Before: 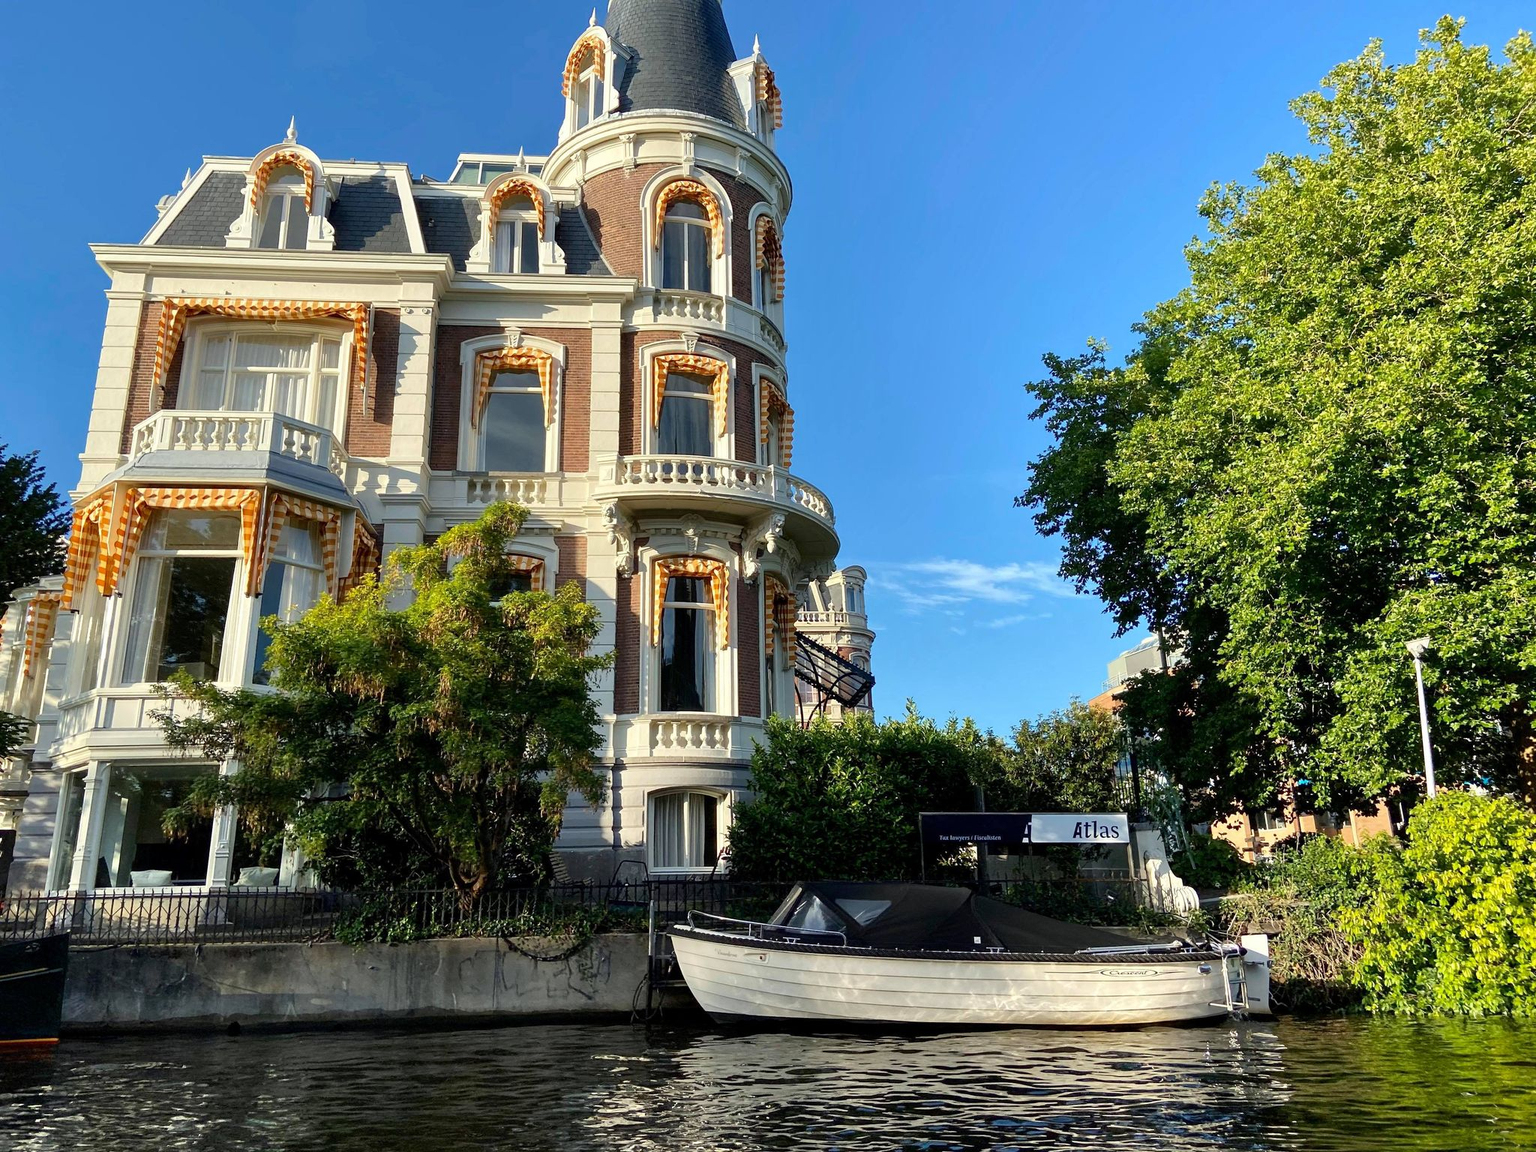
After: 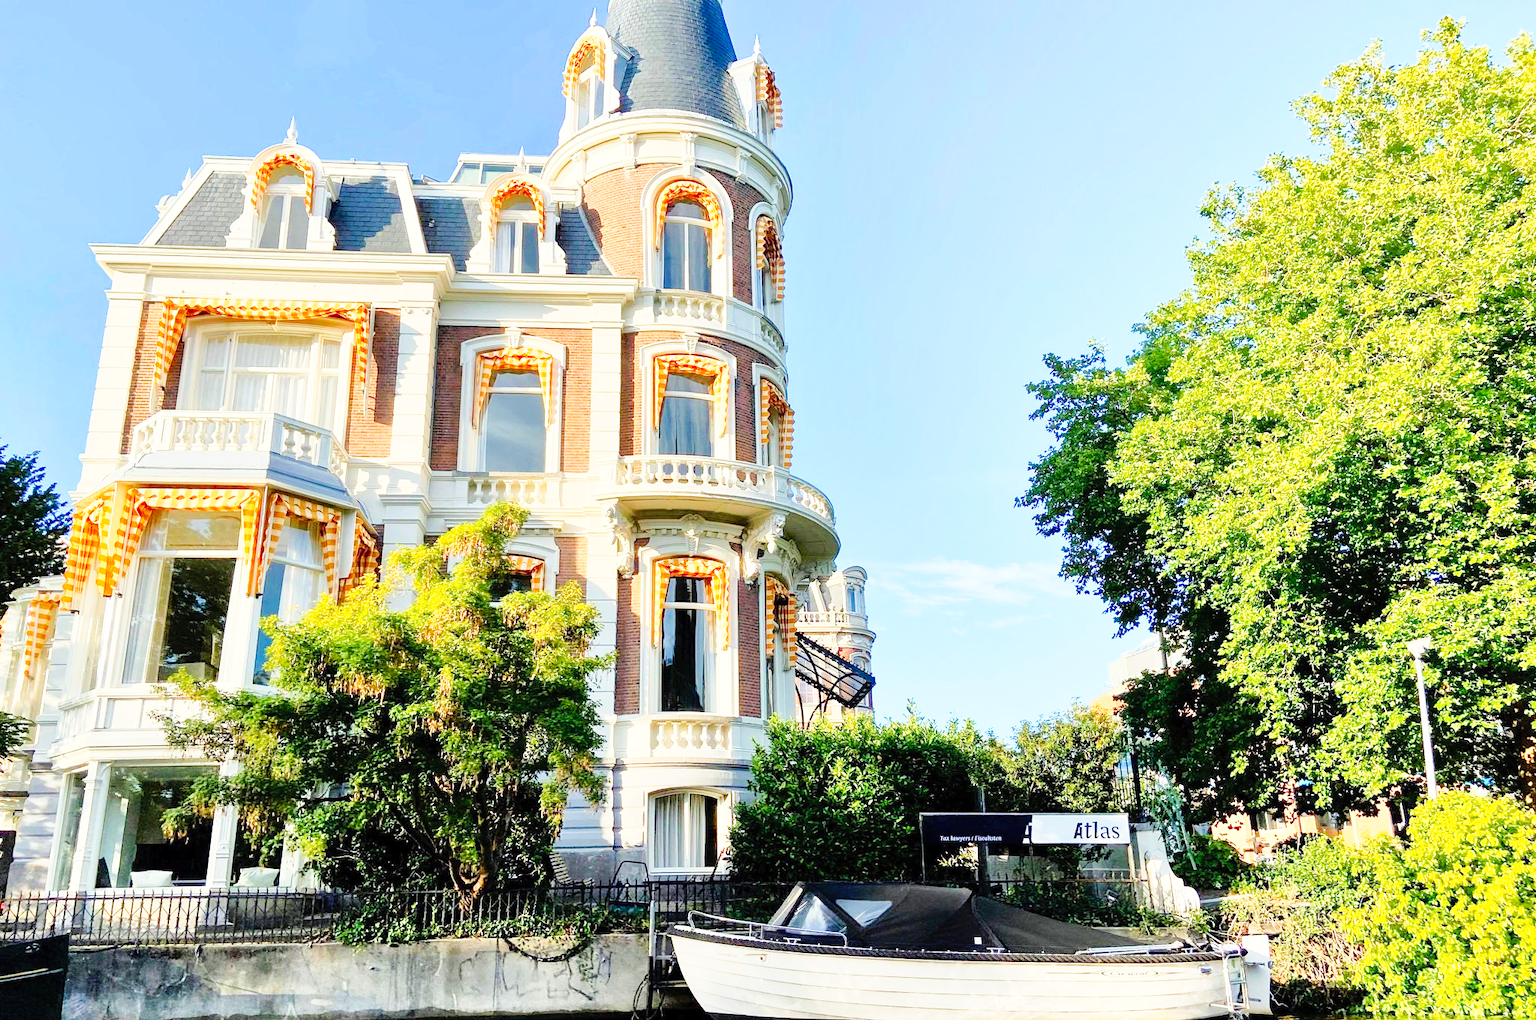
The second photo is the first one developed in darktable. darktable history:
tone curve: curves: ch0 [(0, 0) (0.093, 0.104) (0.226, 0.291) (0.327, 0.431) (0.471, 0.648) (0.759, 0.926) (1, 1)], preserve colors none
crop and rotate: top 0%, bottom 11.448%
tone equalizer: -7 EV 0.155 EV, -6 EV 0.606 EV, -5 EV 1.18 EV, -4 EV 1.37 EV, -3 EV 1.16 EV, -2 EV 0.6 EV, -1 EV 0.16 EV
contrast brightness saturation: contrast 0.201, brightness 0.159, saturation 0.215
color zones: curves: ch1 [(0, 0.525) (0.143, 0.556) (0.286, 0.52) (0.429, 0.5) (0.571, 0.5) (0.714, 0.5) (0.857, 0.503) (1, 0.525)]
